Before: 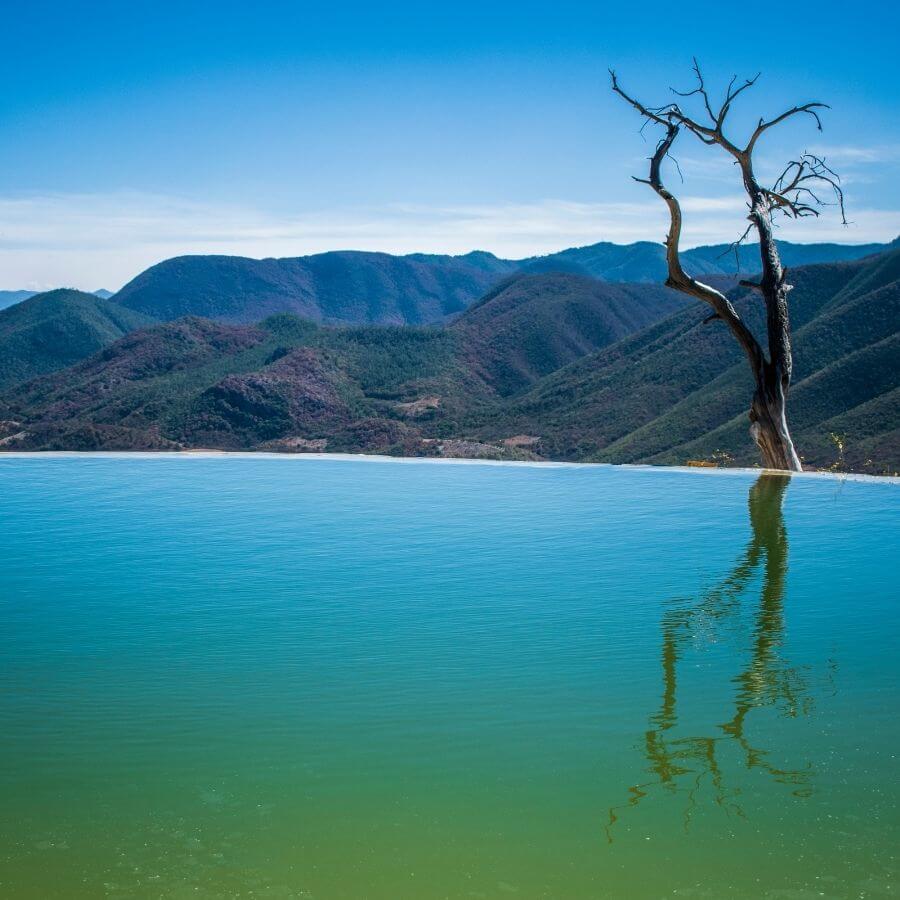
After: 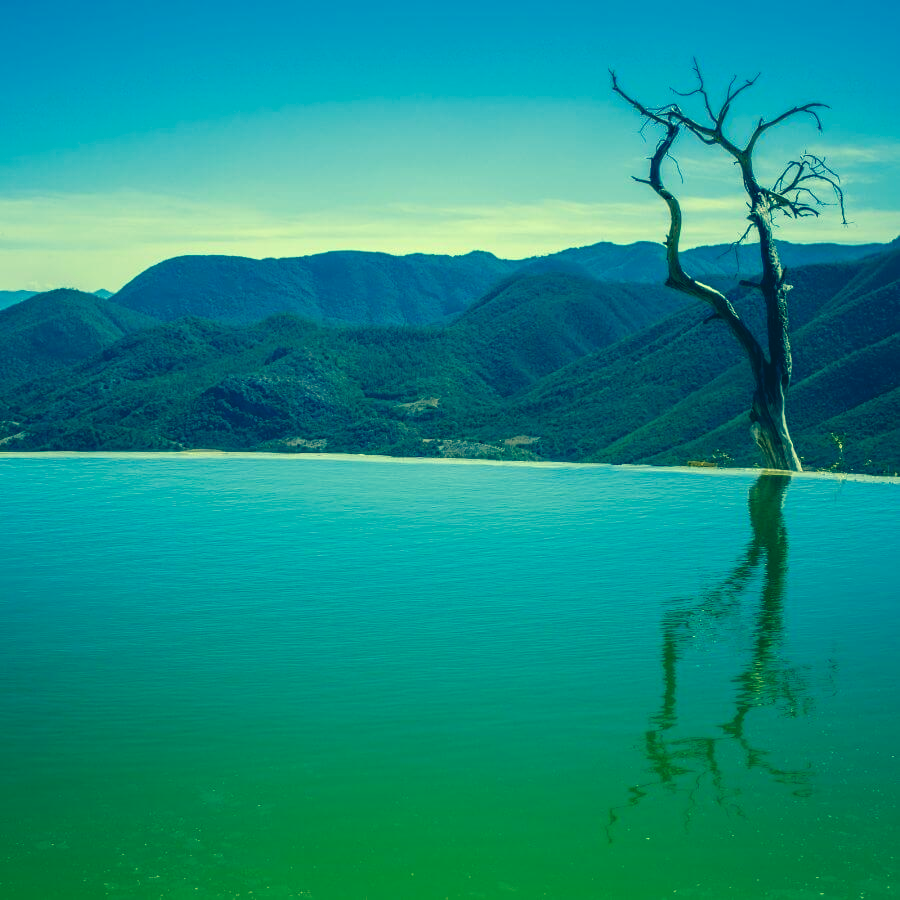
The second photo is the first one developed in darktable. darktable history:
color correction: highlights a* -16.25, highlights b* 39.86, shadows a* -39.83, shadows b* -26.27
contrast brightness saturation: saturation -0.053
